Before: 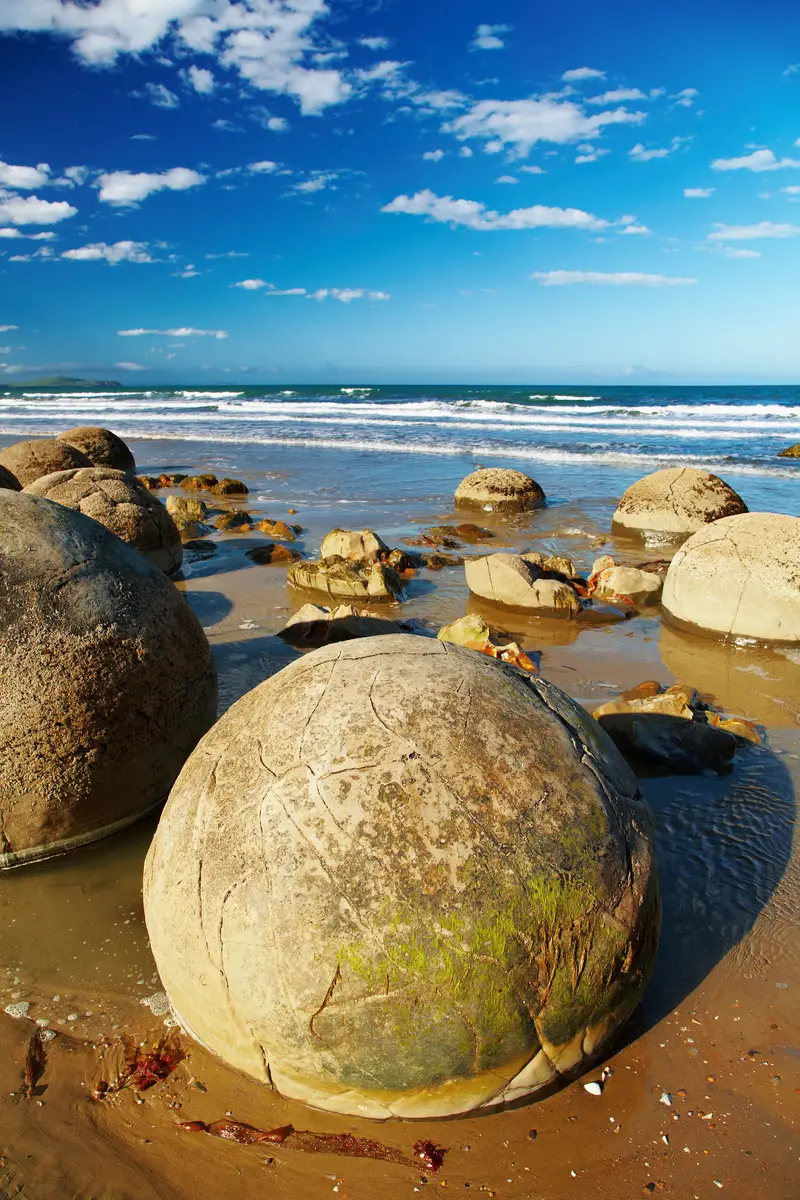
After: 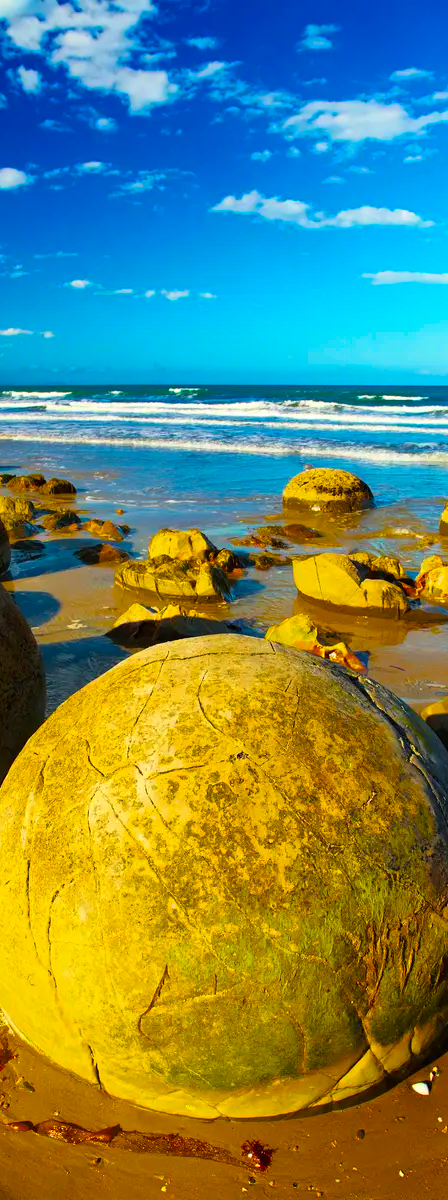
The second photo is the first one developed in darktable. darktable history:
crop: left 21.56%, right 22.341%
color balance rgb: shadows lift › chroma 0.882%, shadows lift › hue 110.37°, highlights gain › luminance 5.984%, highlights gain › chroma 2.619%, highlights gain › hue 88.96°, linear chroma grading › global chroma 33.301%, perceptual saturation grading › global saturation 59.379%, perceptual saturation grading › highlights 20.394%, perceptual saturation grading › shadows -49.922%
